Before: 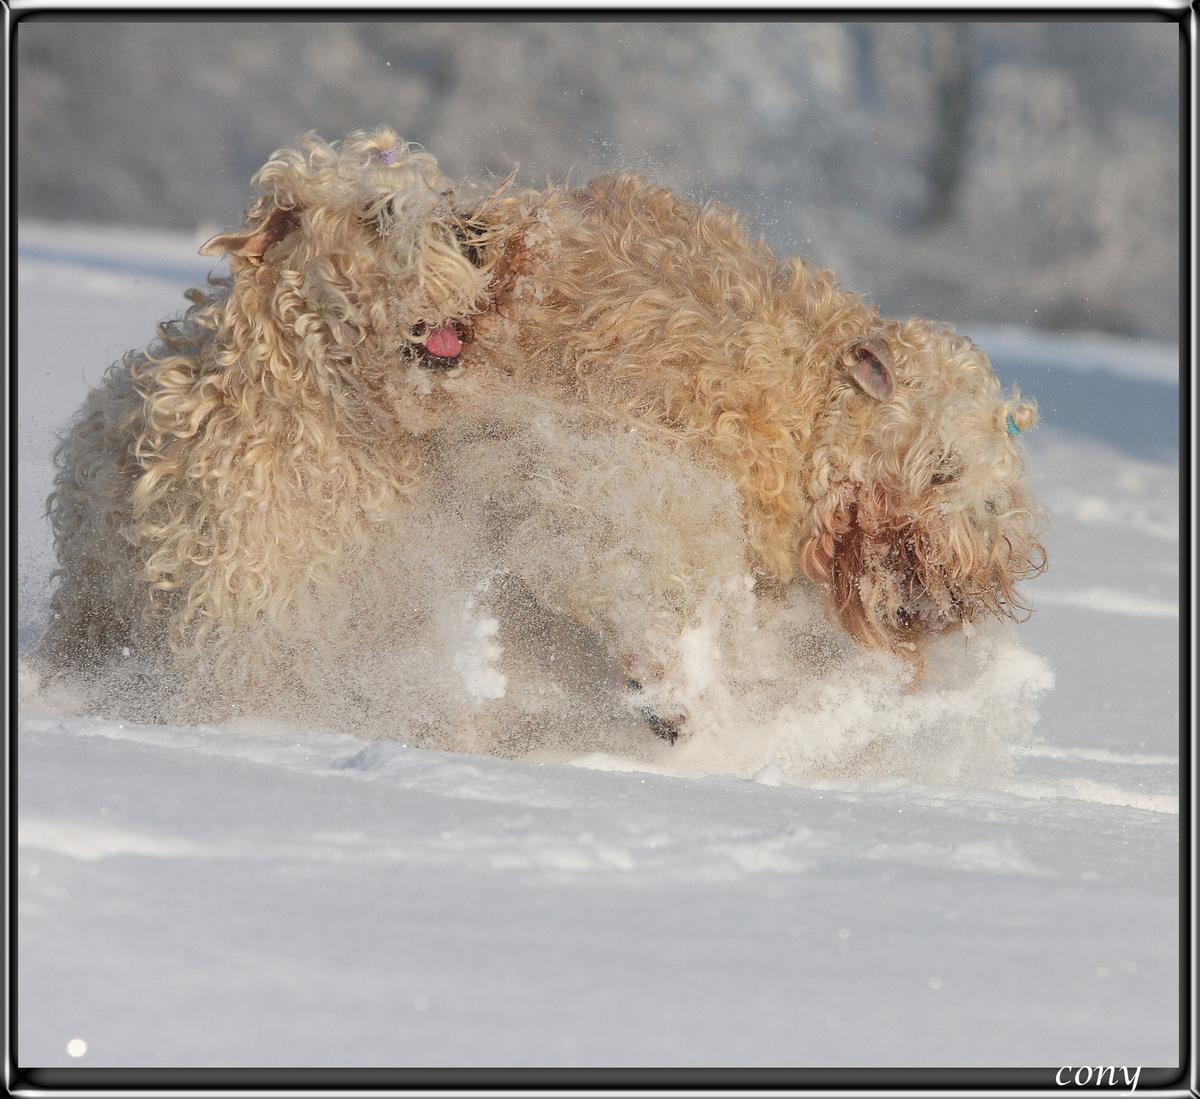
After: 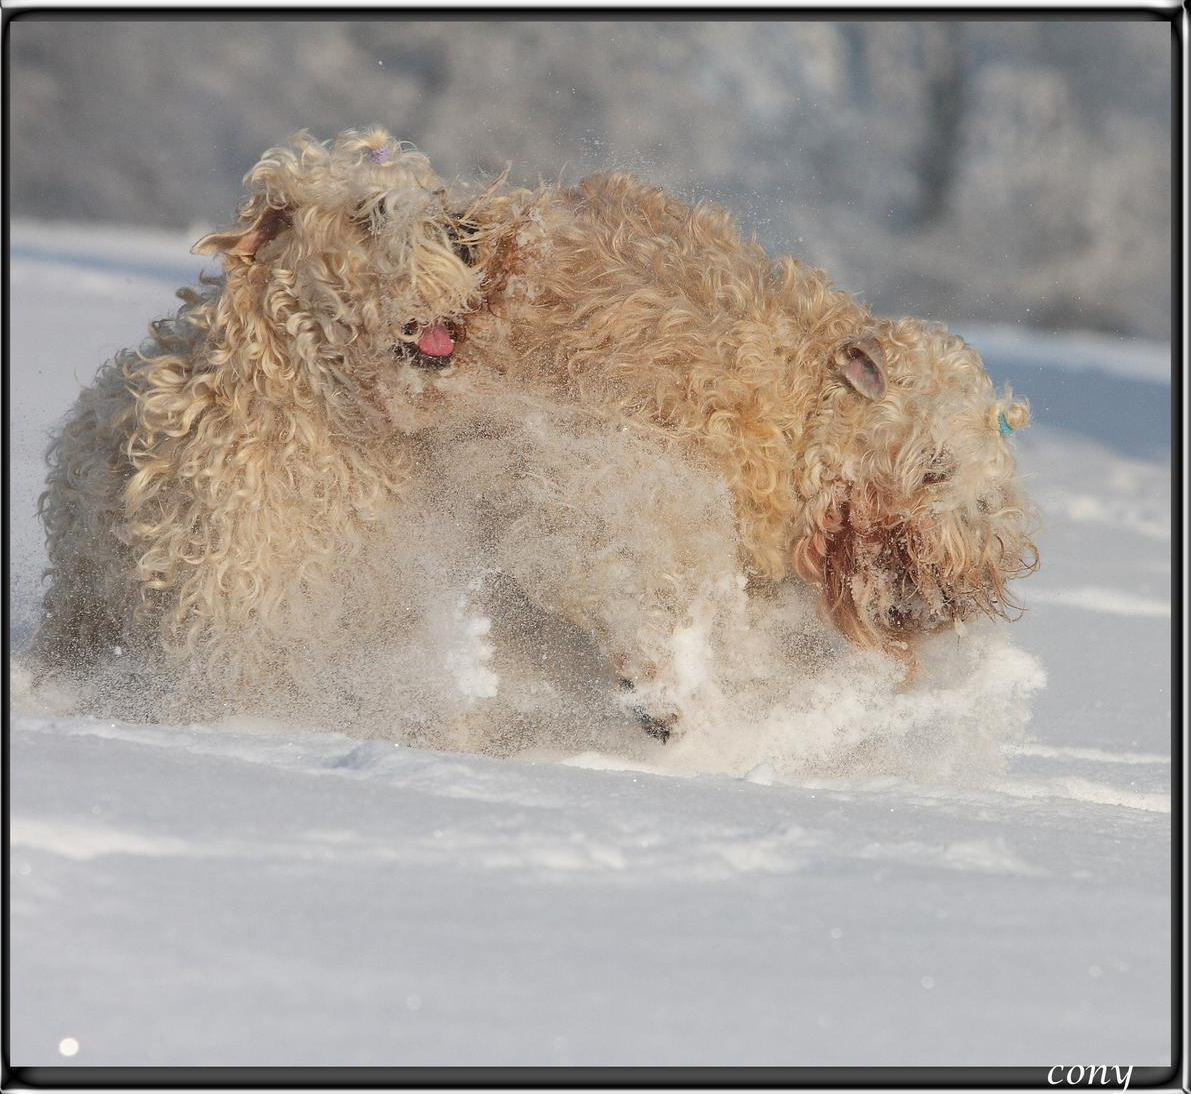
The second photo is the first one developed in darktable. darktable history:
crop and rotate: left 0.728%, top 0.132%, bottom 0.262%
